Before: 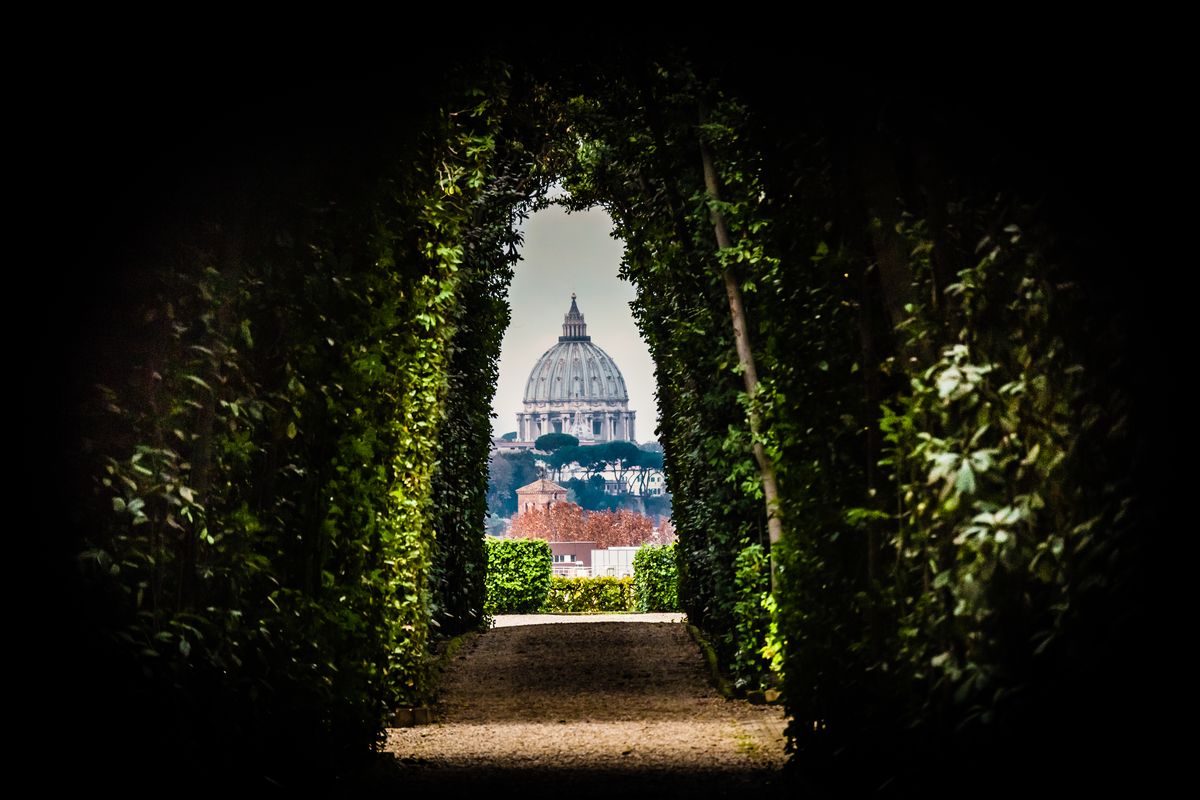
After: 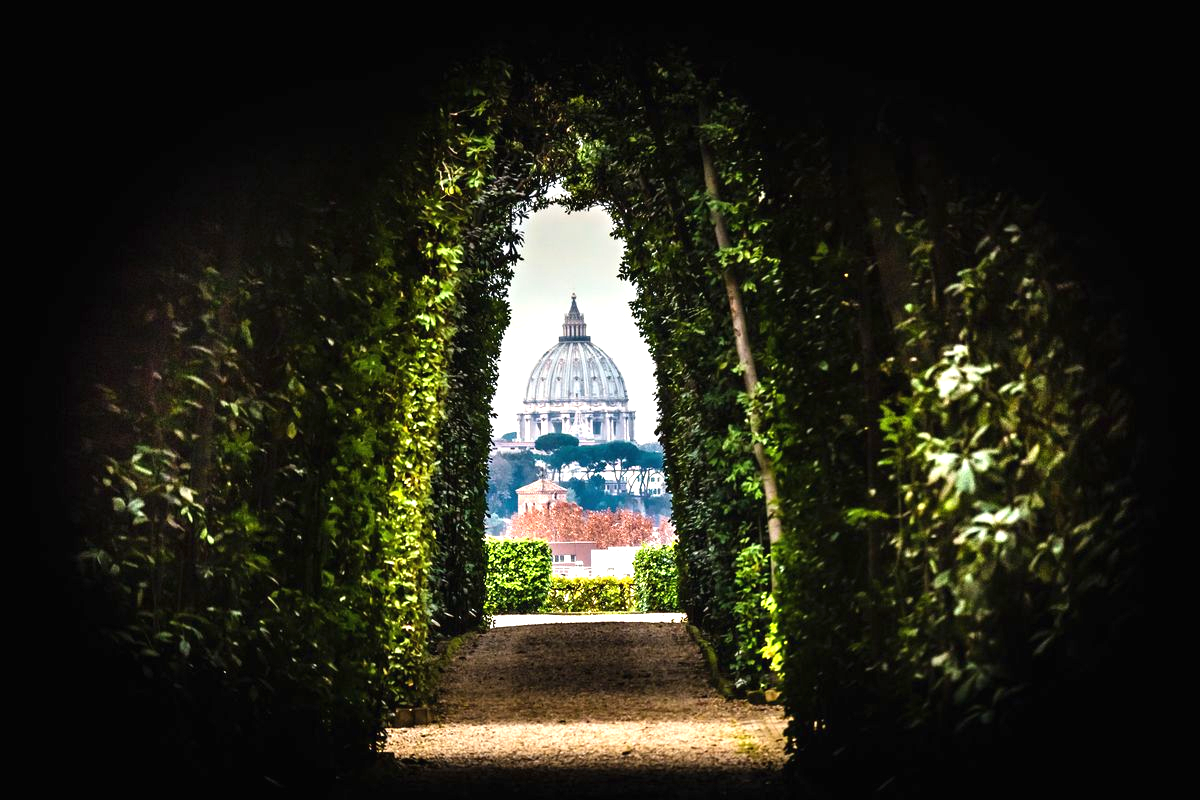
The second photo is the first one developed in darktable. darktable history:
exposure: black level correction -0.001, exposure 0.906 EV, compensate exposure bias true, compensate highlight preservation false
